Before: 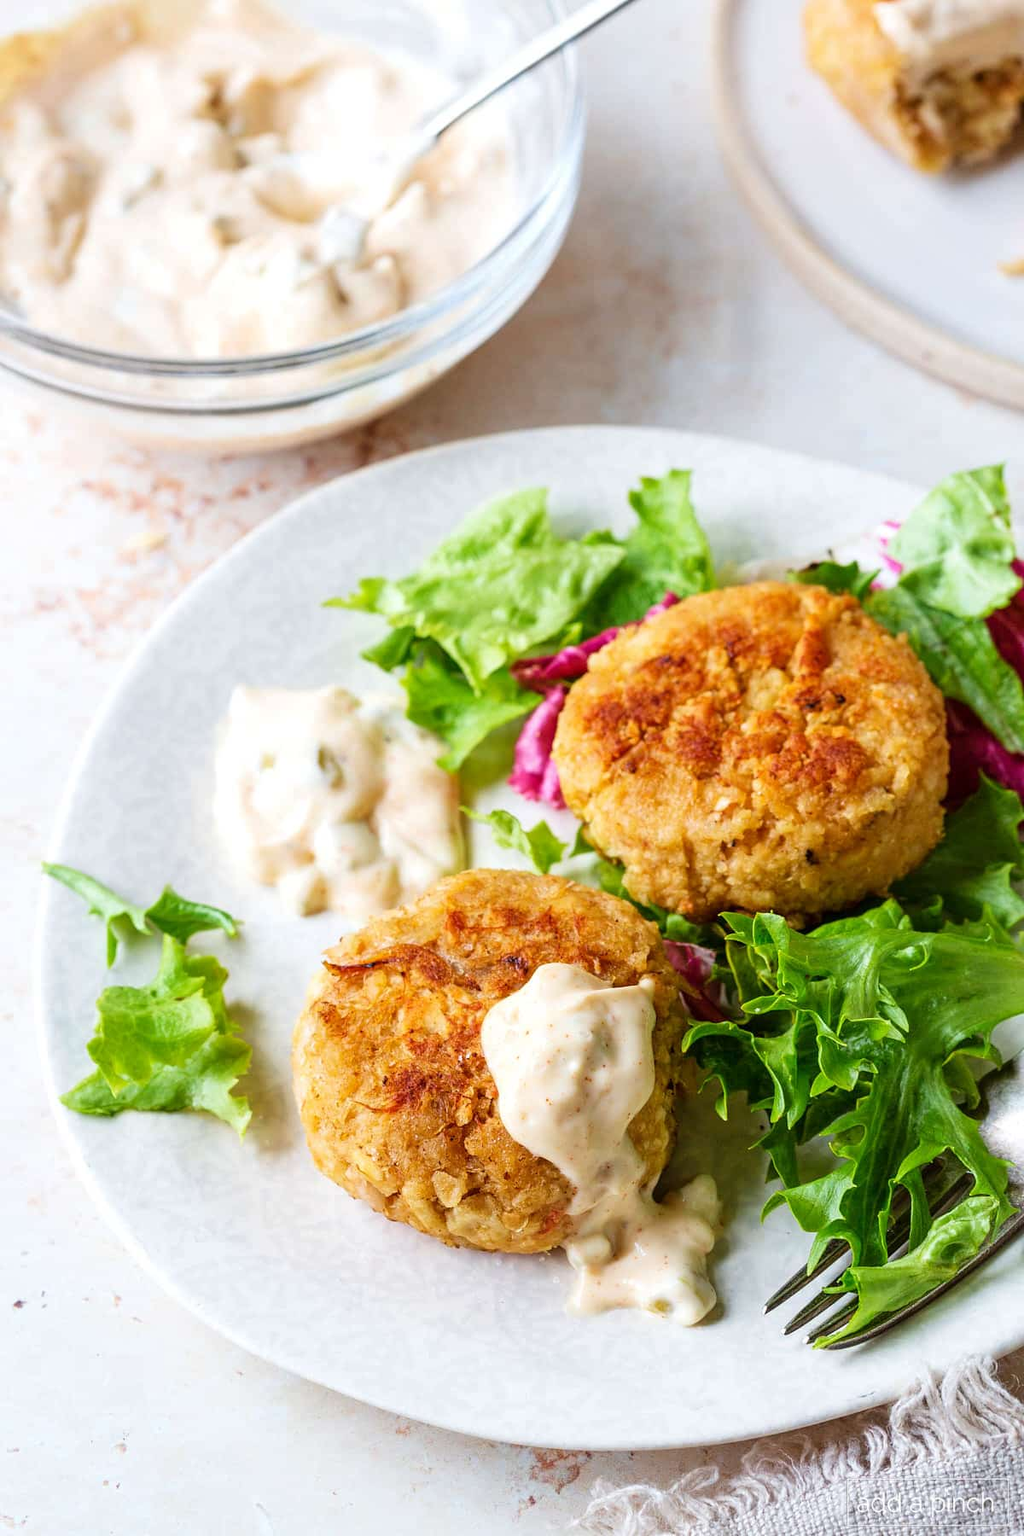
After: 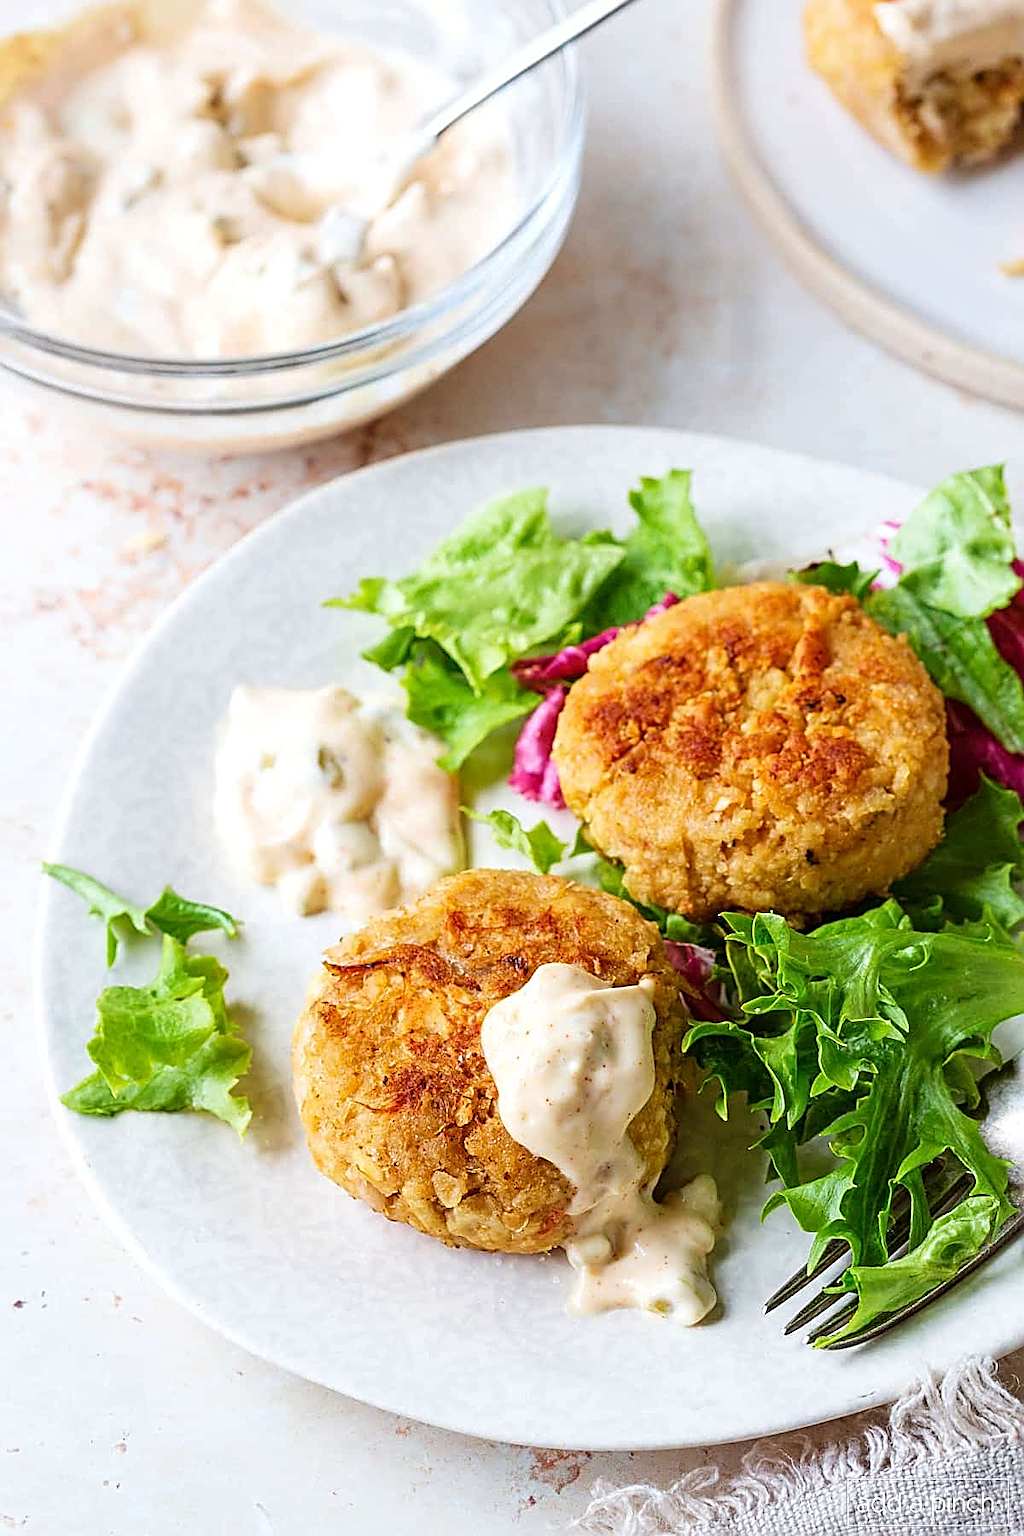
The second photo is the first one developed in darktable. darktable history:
sharpen: amount 0.993
